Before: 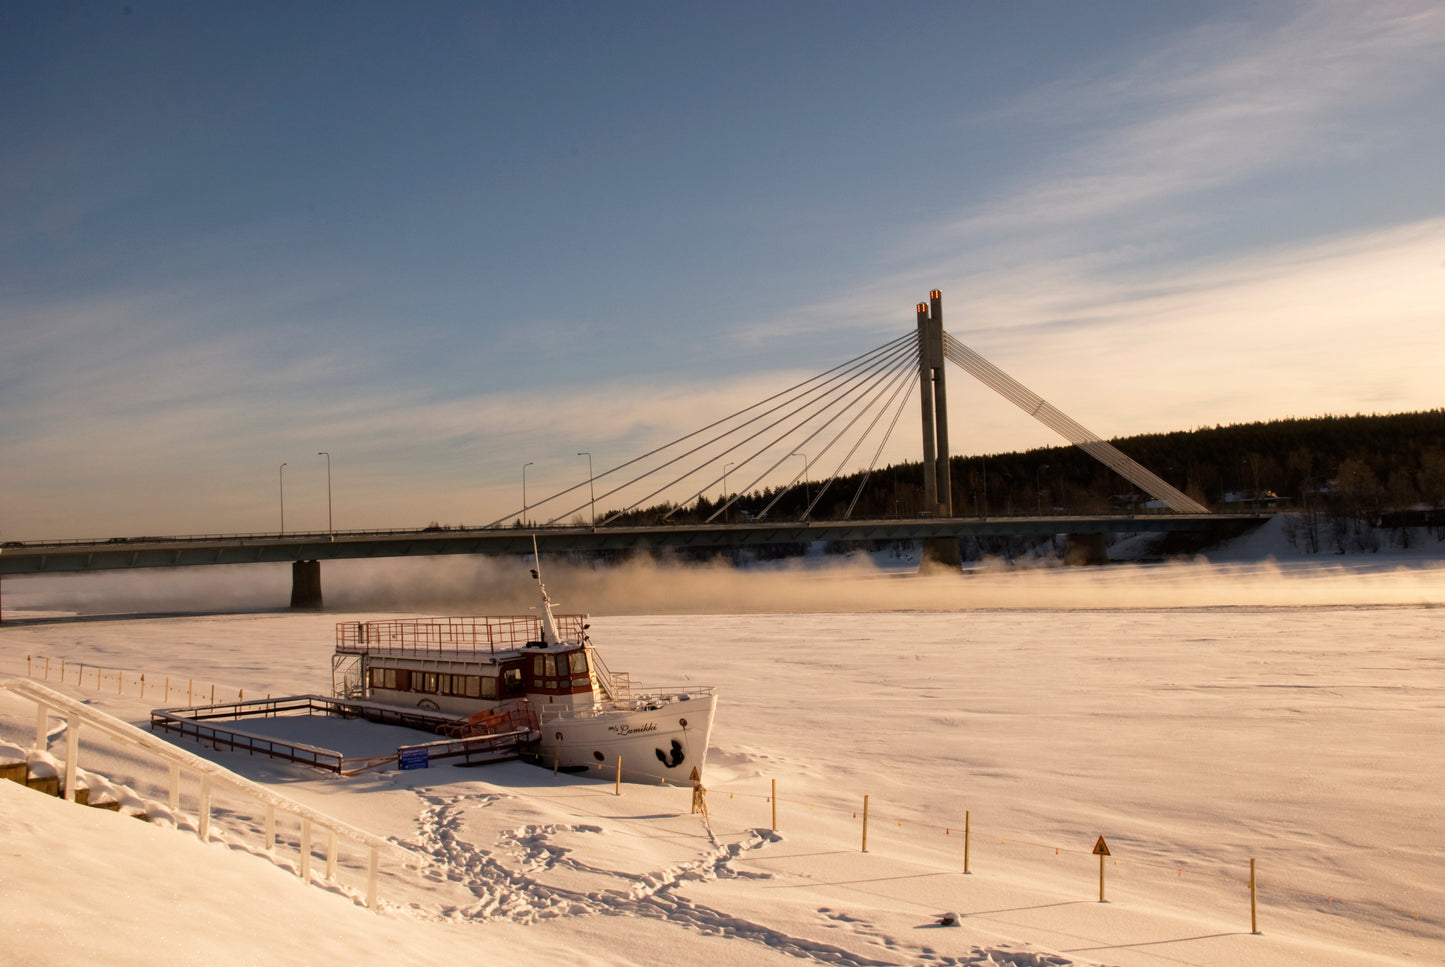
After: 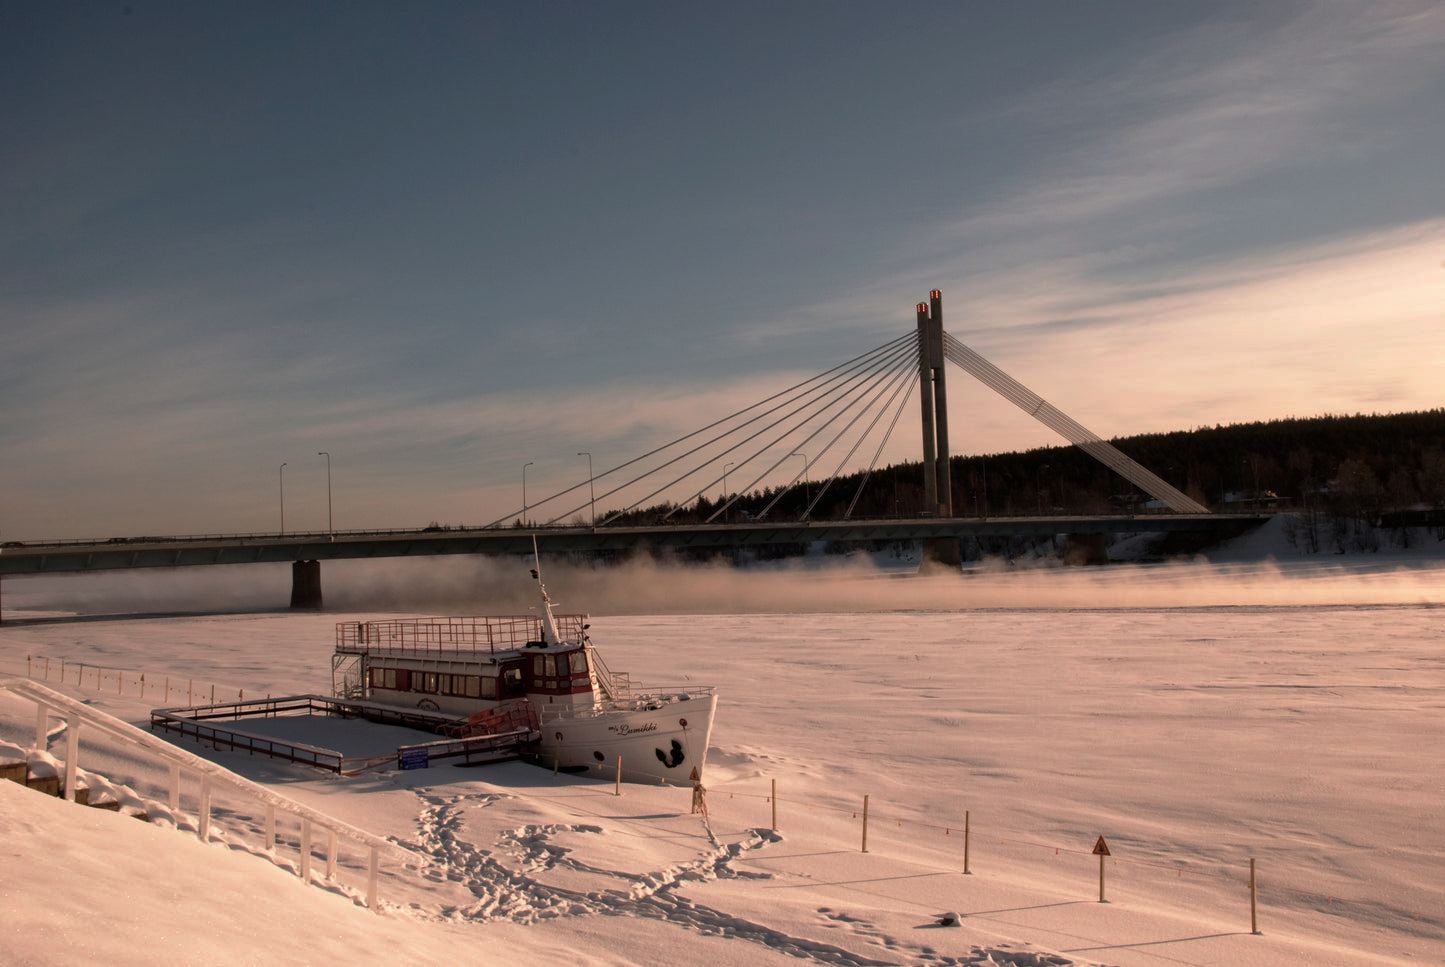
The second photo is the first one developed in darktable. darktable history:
base curve: curves: ch0 [(0, 0) (0.595, 0.418) (1, 1)], preserve colors none
color contrast: blue-yellow contrast 0.7
